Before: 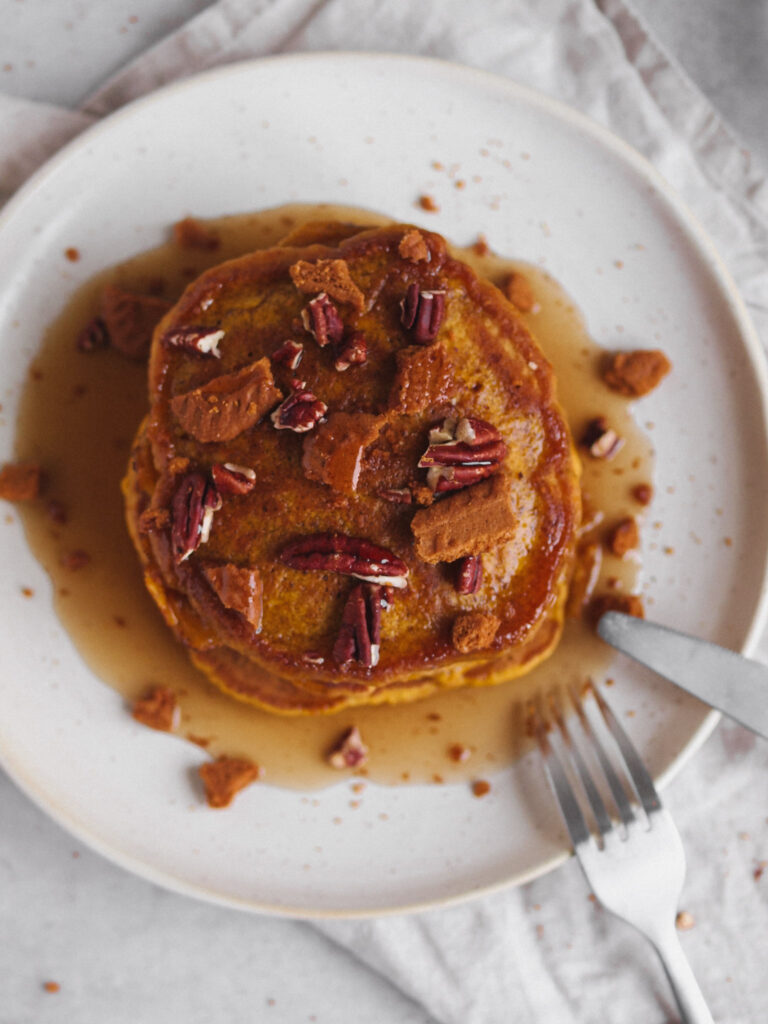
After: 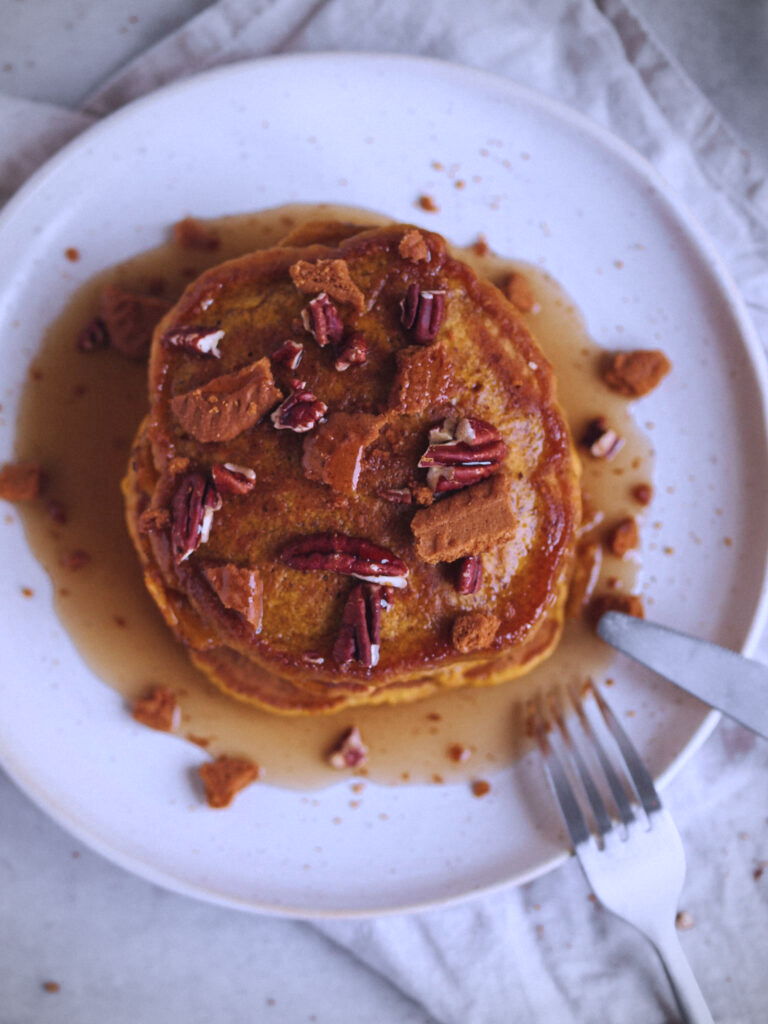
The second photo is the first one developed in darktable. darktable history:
vignetting: fall-off start 79.73%, unbound false
color calibration: illuminant as shot in camera, x 0.379, y 0.397, temperature 4131.64 K
shadows and highlights: shadows 32.27, highlights -32.81, soften with gaussian
